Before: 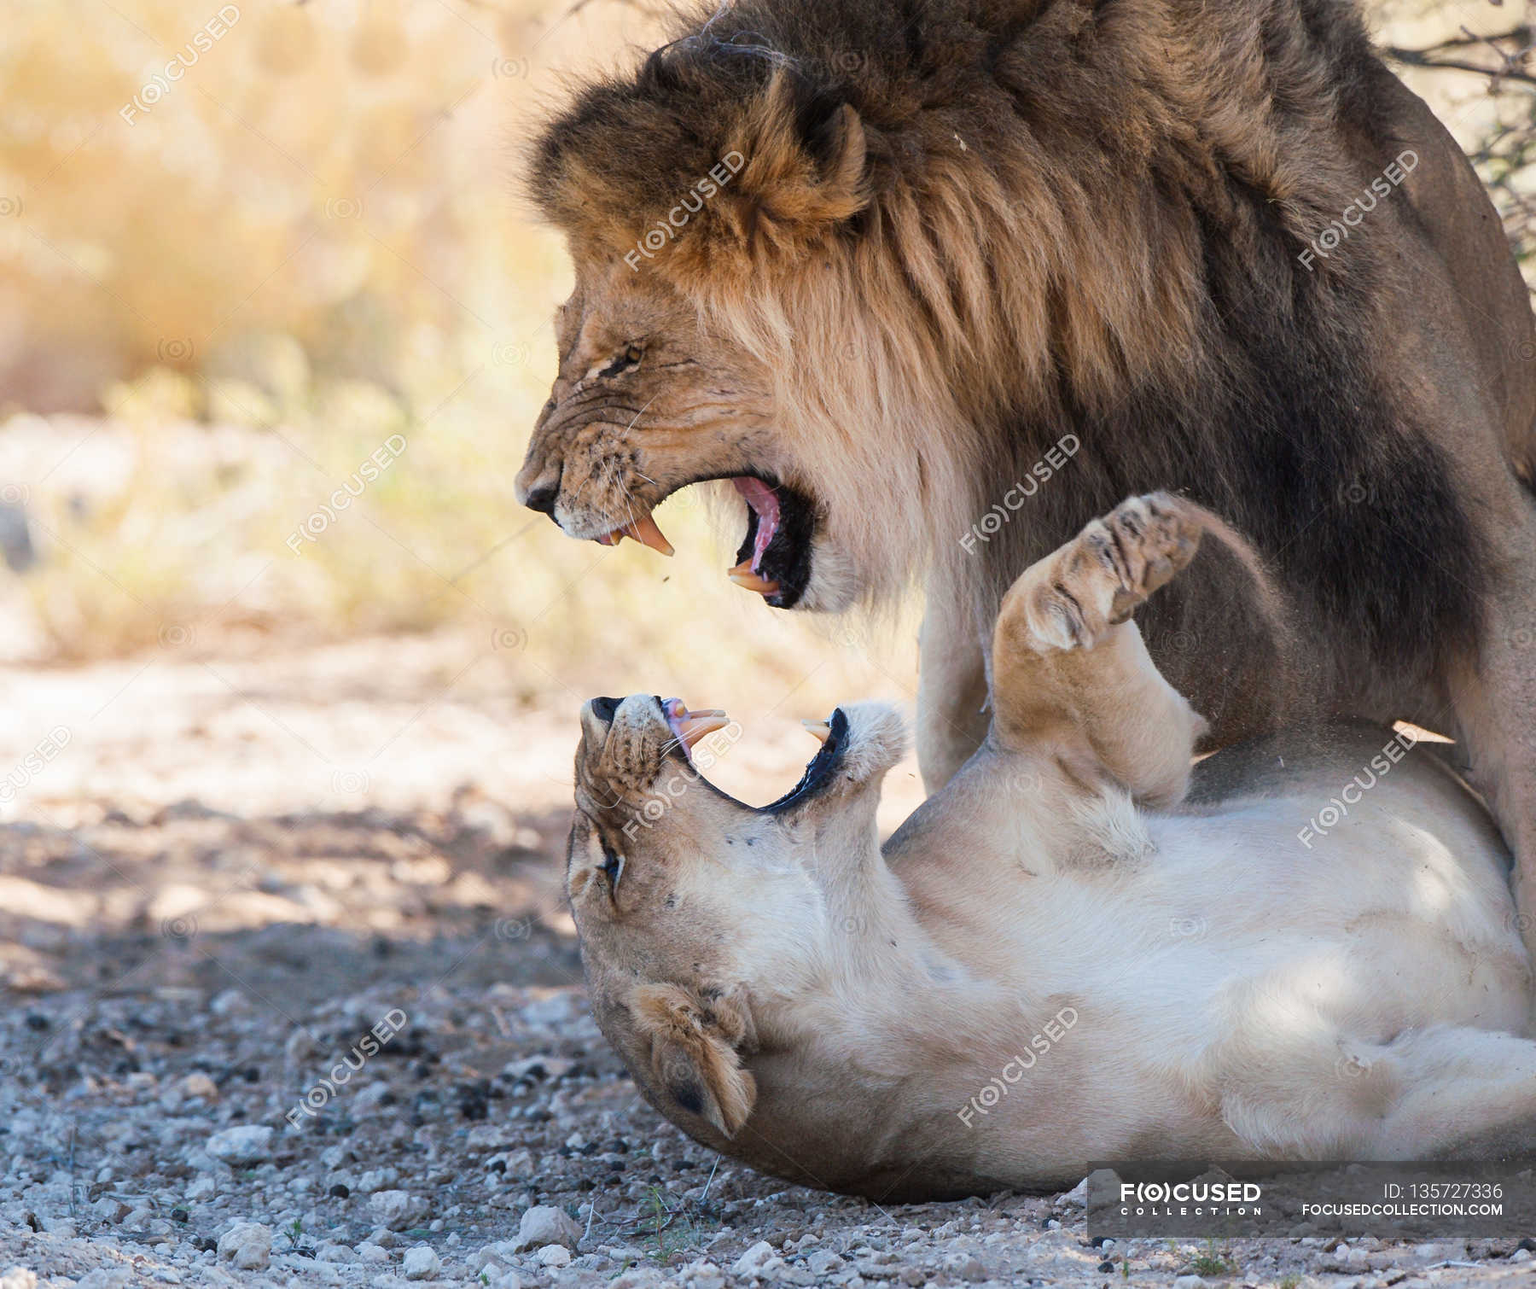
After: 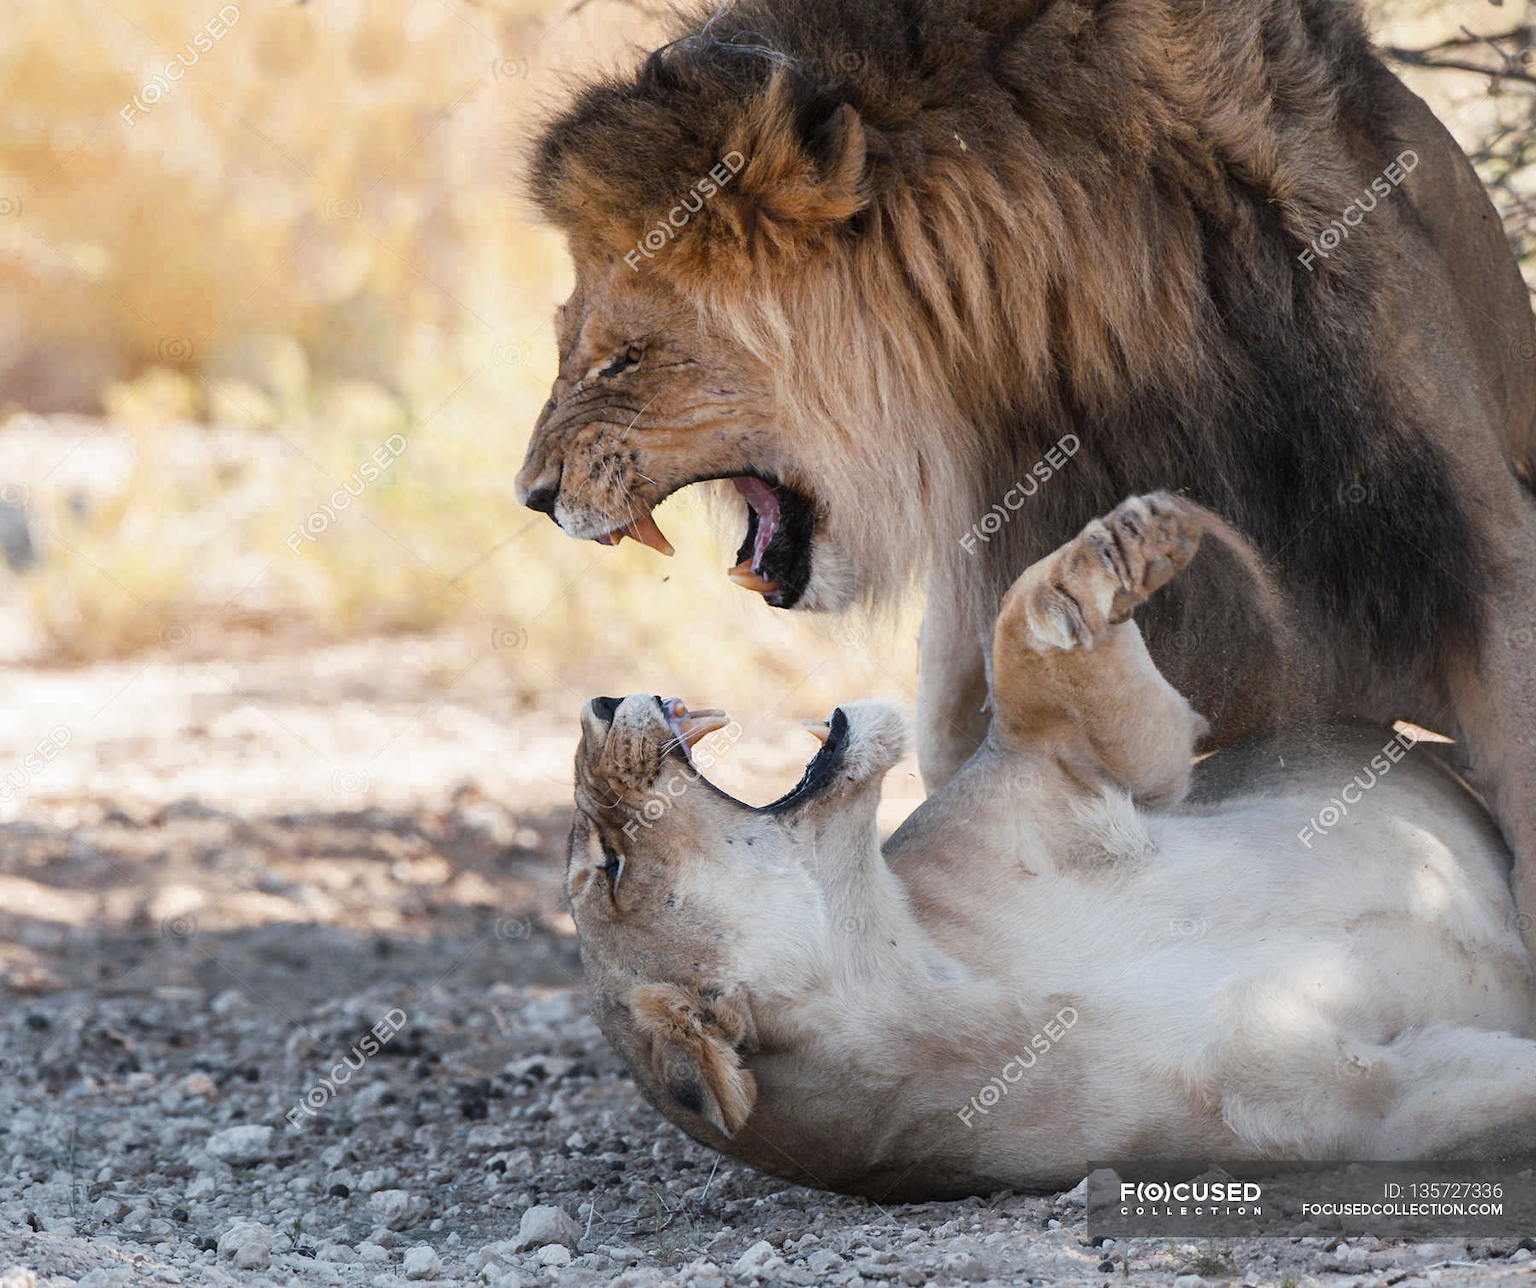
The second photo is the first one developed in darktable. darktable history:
color zones: curves: ch0 [(0.035, 0.242) (0.25, 0.5) (0.384, 0.214) (0.488, 0.255) (0.75, 0.5)]; ch1 [(0.063, 0.379) (0.25, 0.5) (0.354, 0.201) (0.489, 0.085) (0.729, 0.271)]; ch2 [(0.25, 0.5) (0.38, 0.517) (0.442, 0.51) (0.735, 0.456)]
